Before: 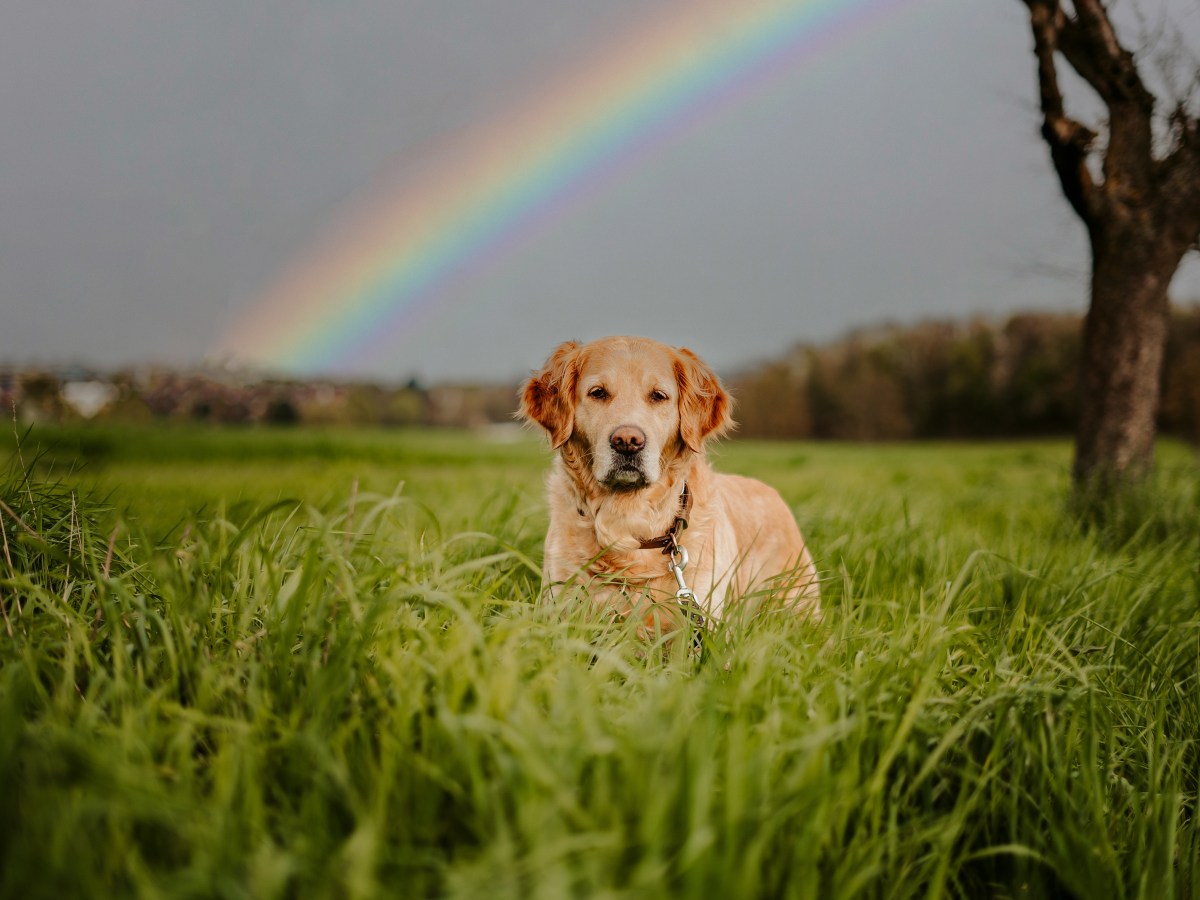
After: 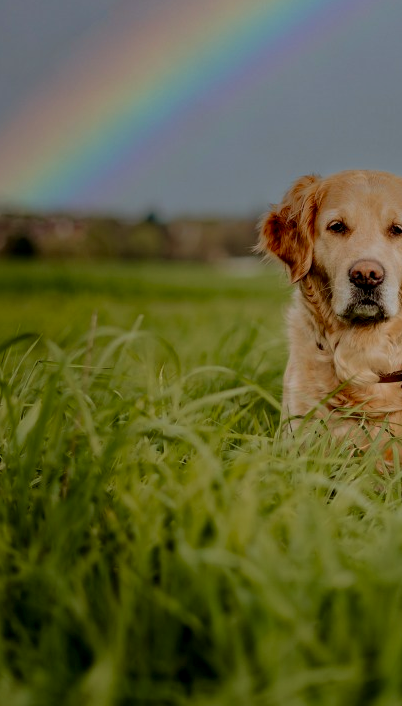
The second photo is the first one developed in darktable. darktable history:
white balance: red 0.967, blue 1.049
velvia: on, module defaults
exposure: black level correction 0.009, exposure -0.637 EV, compensate highlight preservation false
crop and rotate: left 21.77%, top 18.528%, right 44.676%, bottom 2.997%
